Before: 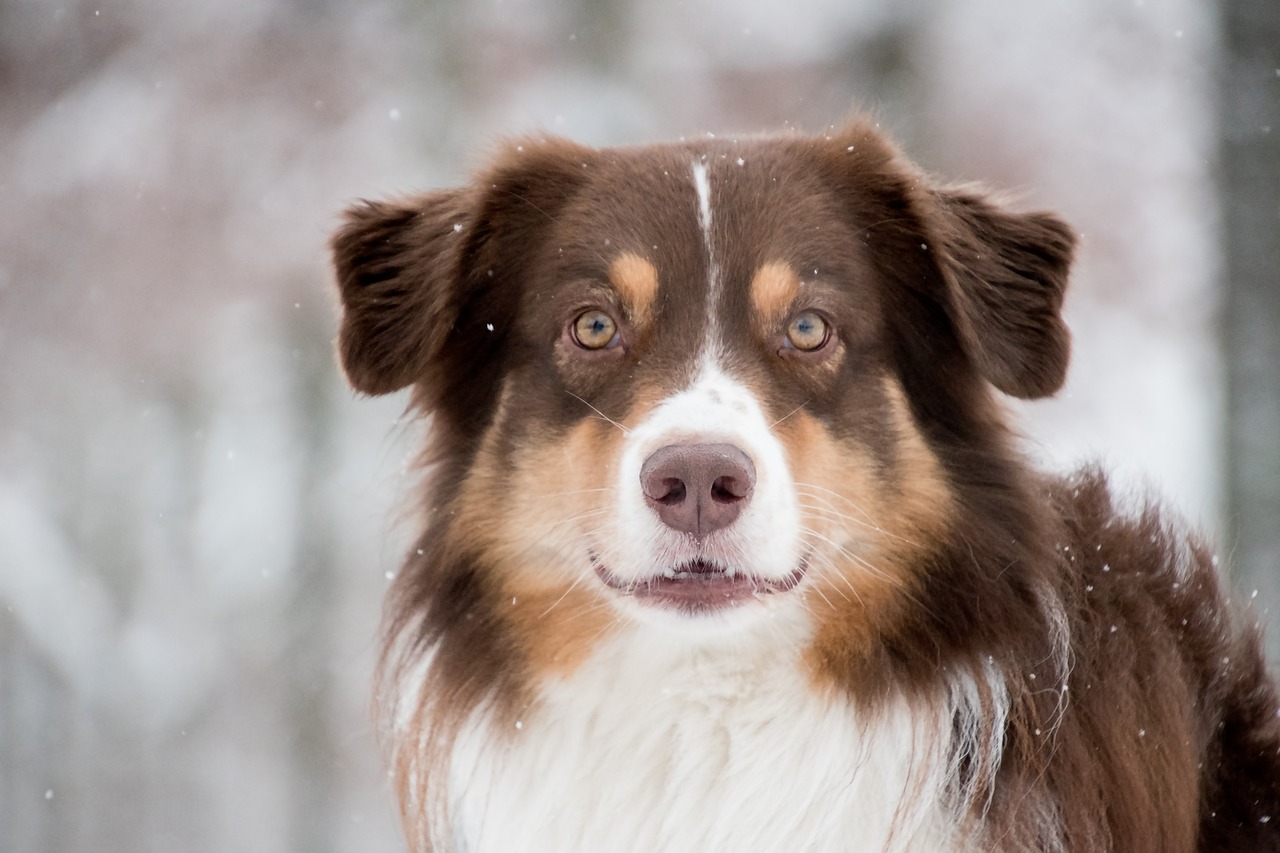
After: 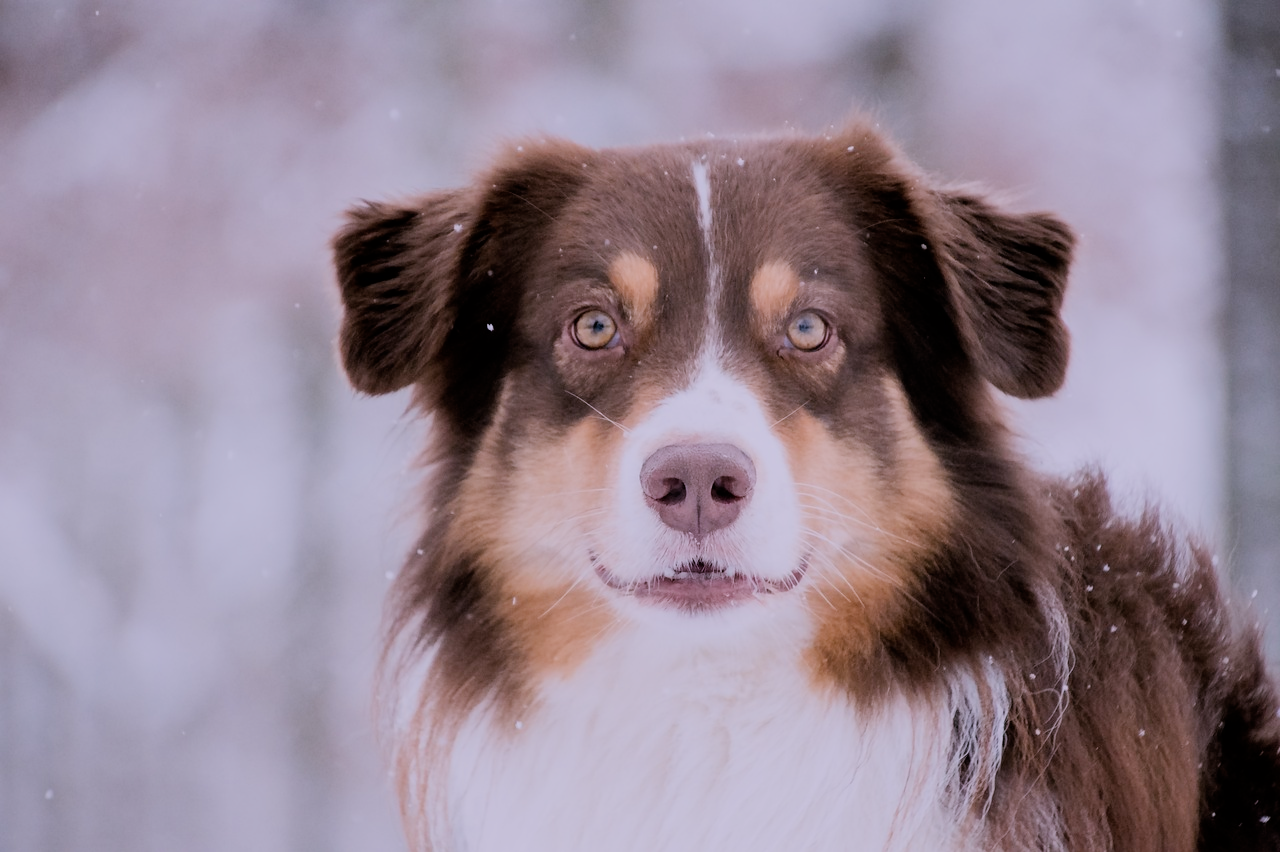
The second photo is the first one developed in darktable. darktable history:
crop: bottom 0.071%
filmic rgb: black relative exposure -7.32 EV, white relative exposure 5.09 EV, hardness 3.2
white balance: red 1.042, blue 1.17
